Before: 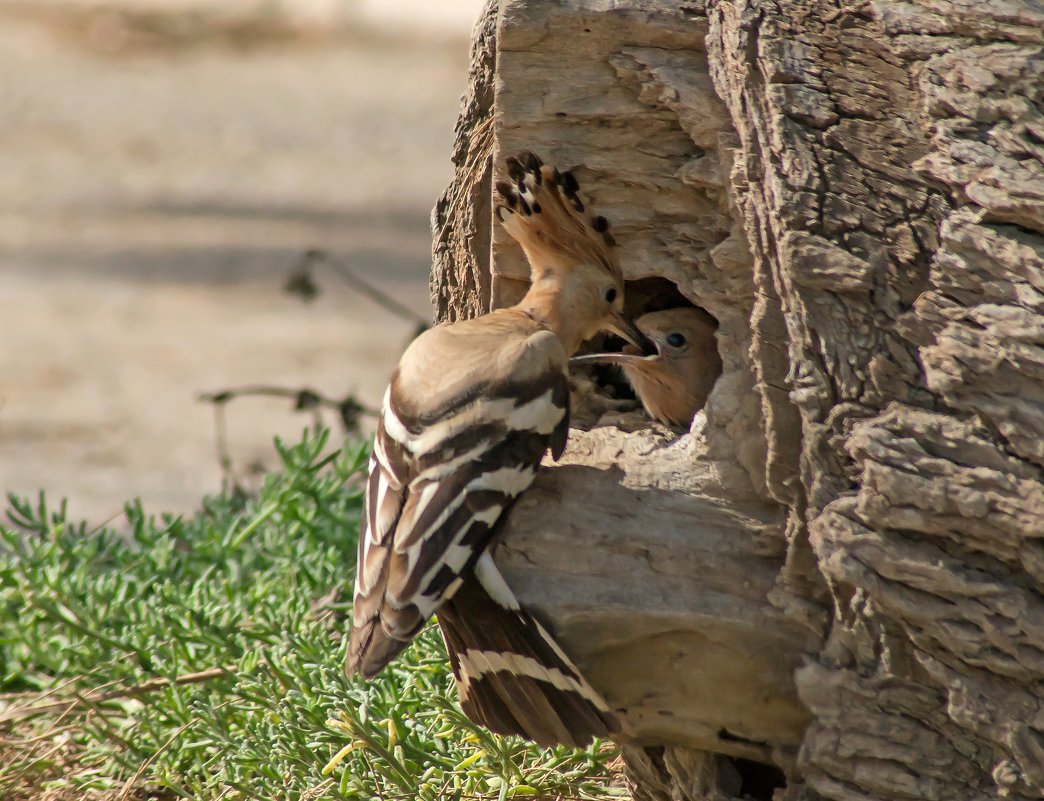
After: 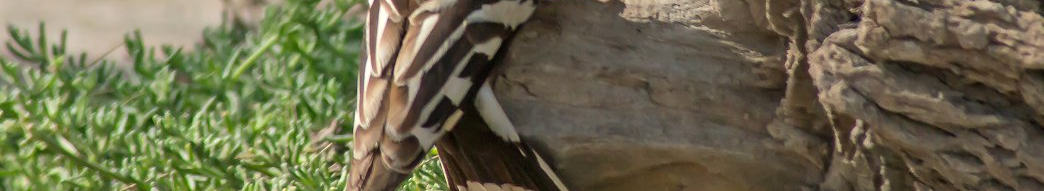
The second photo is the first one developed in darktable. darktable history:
crop and rotate: top 58.567%, bottom 17.549%
